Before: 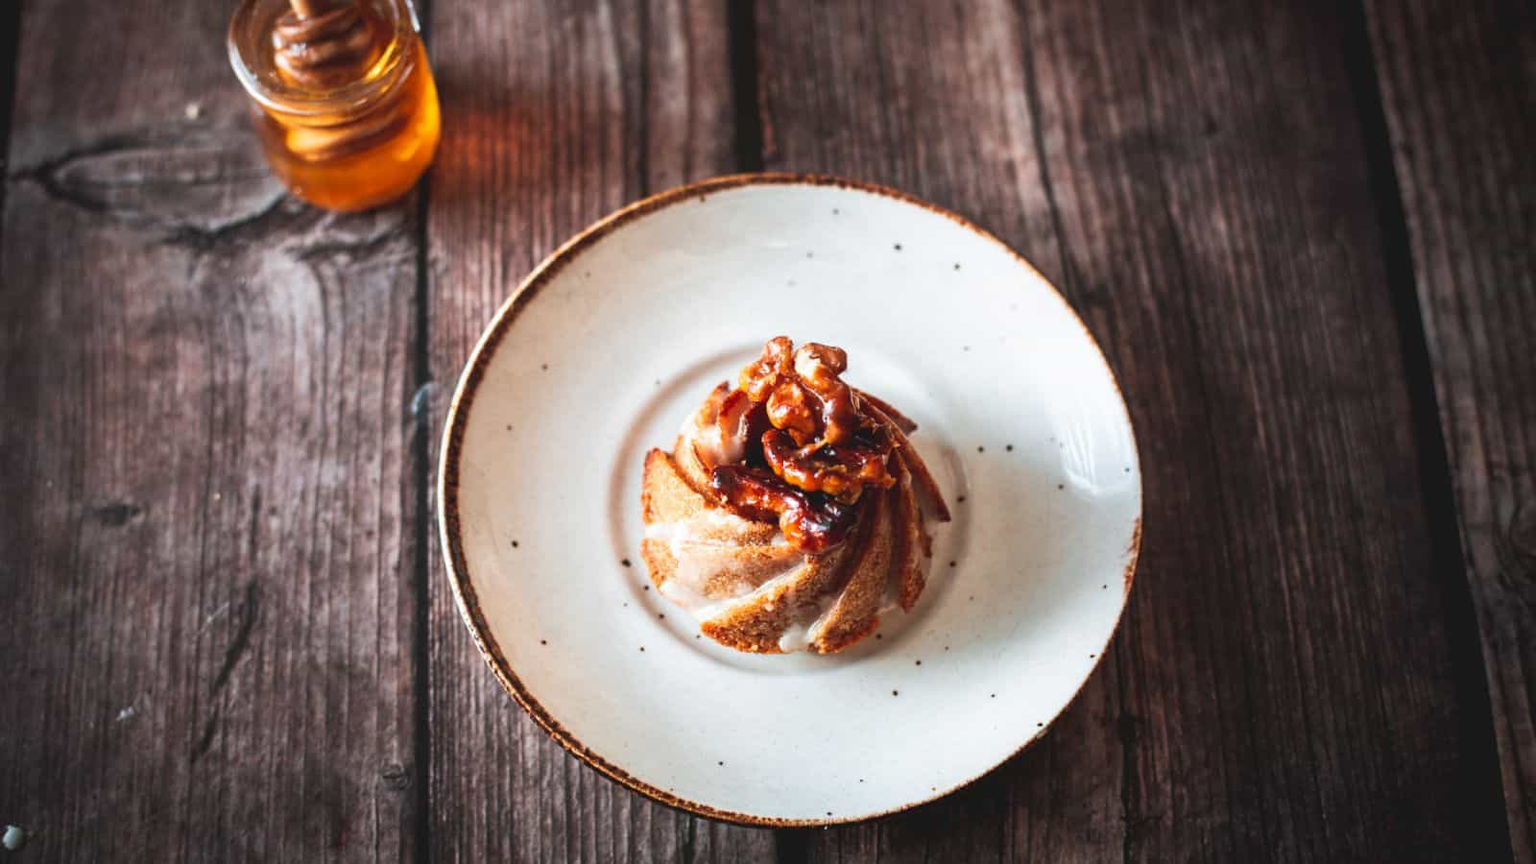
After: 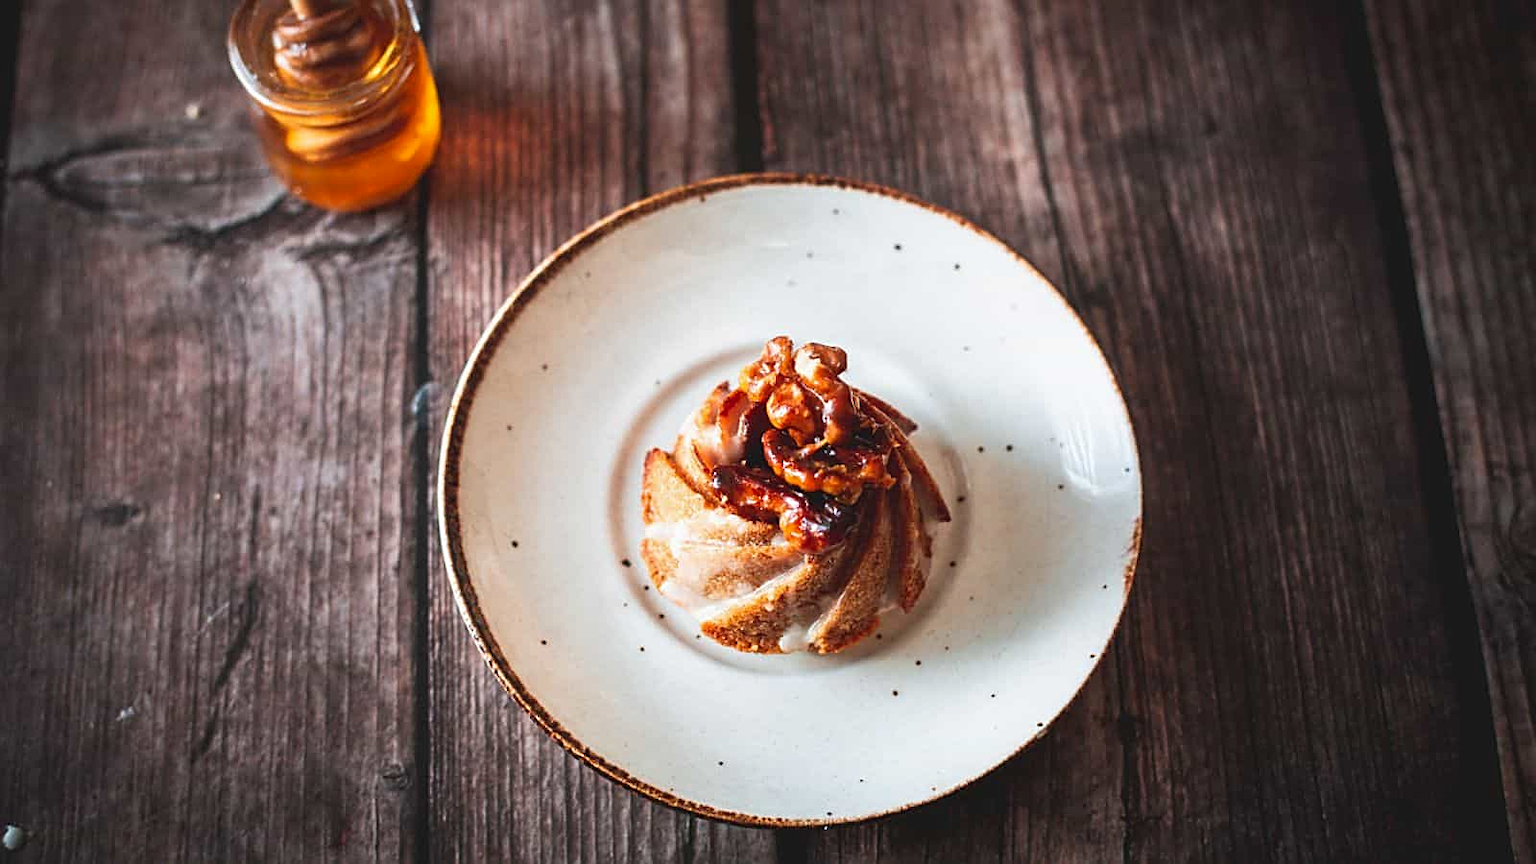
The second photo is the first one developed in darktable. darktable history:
contrast brightness saturation: contrast -0.023, brightness -0.006, saturation 0.034
sharpen: on, module defaults
